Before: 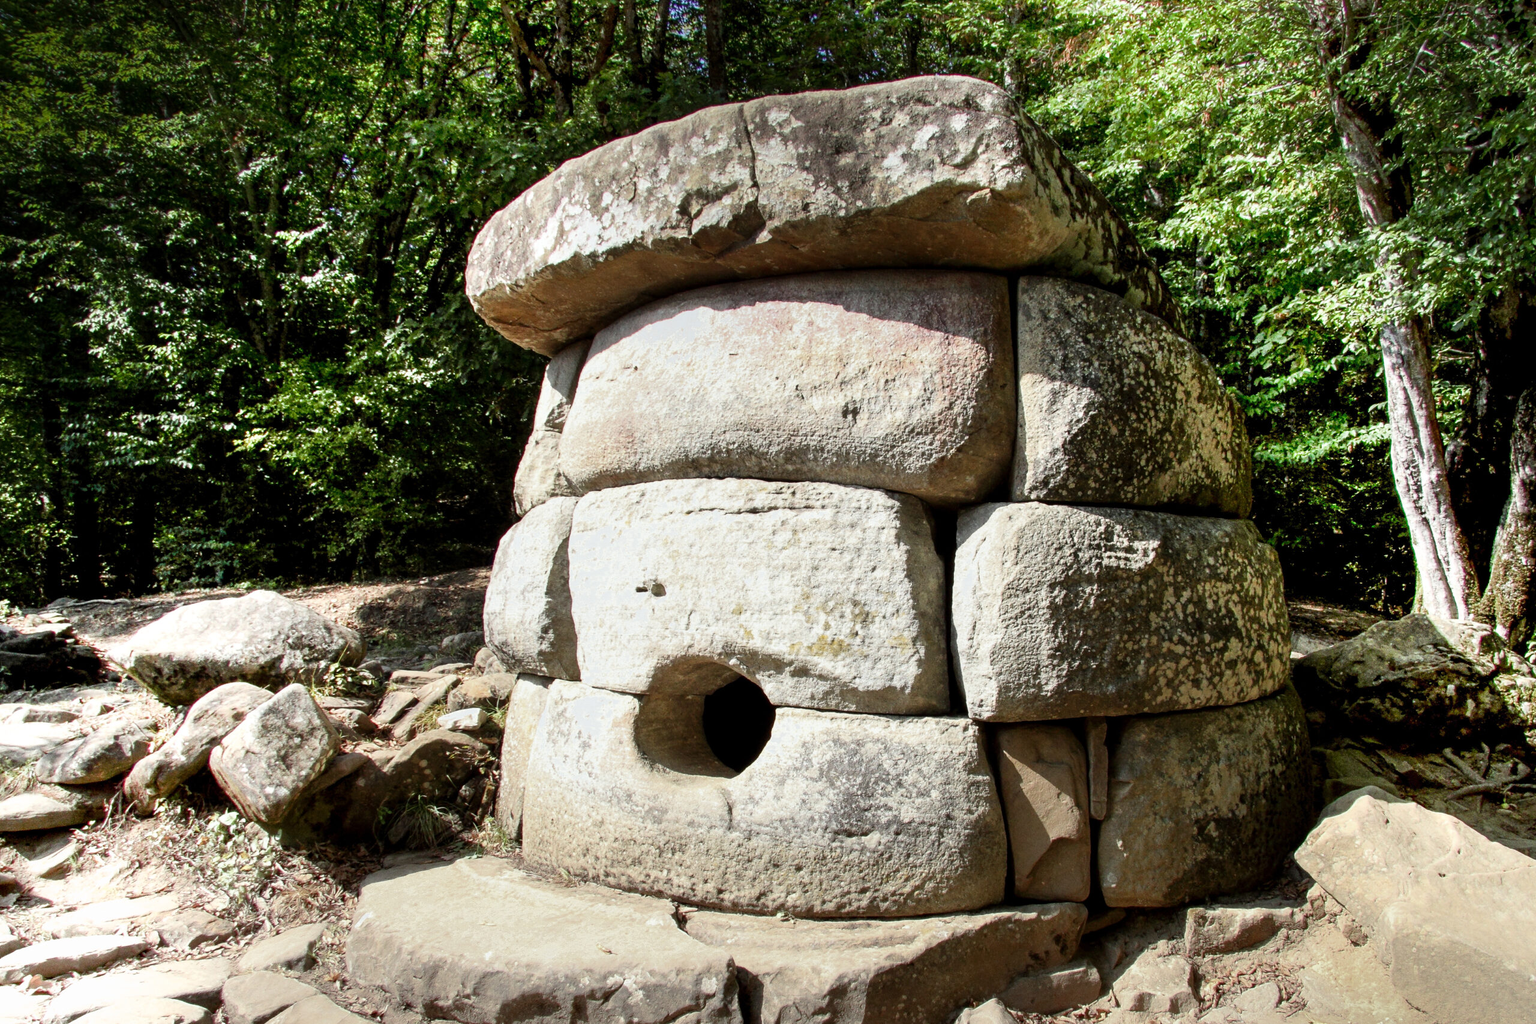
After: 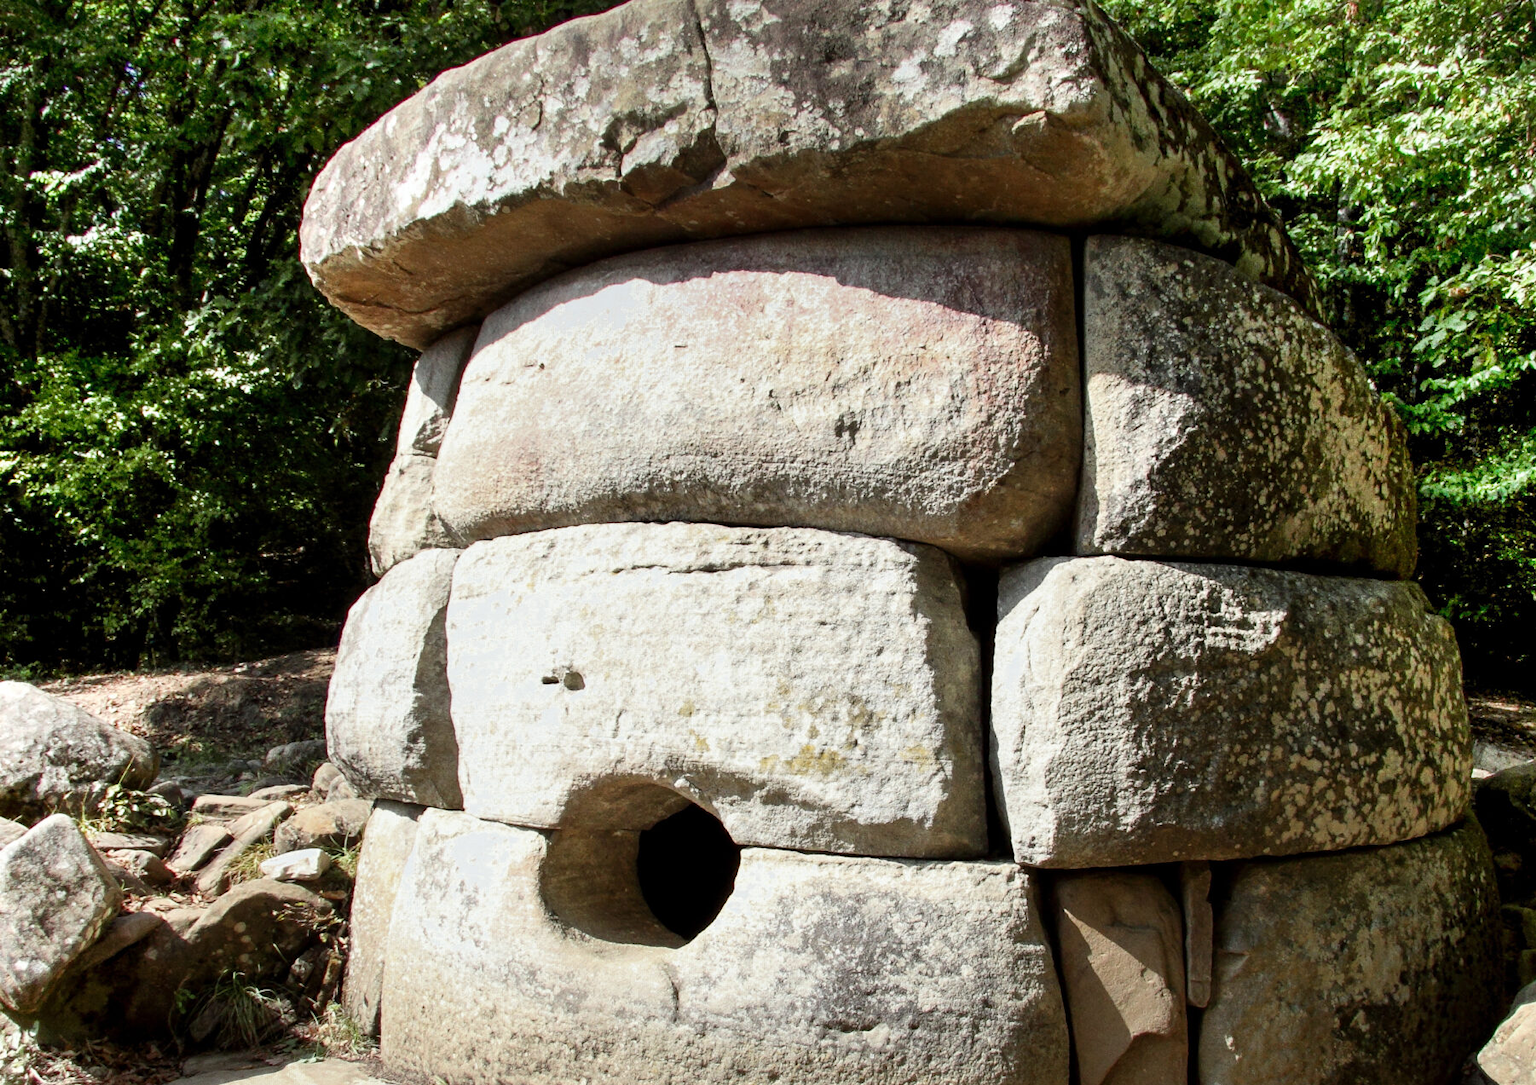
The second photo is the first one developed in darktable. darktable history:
crop and rotate: left 16.585%, top 10.82%, right 12.999%, bottom 14.554%
